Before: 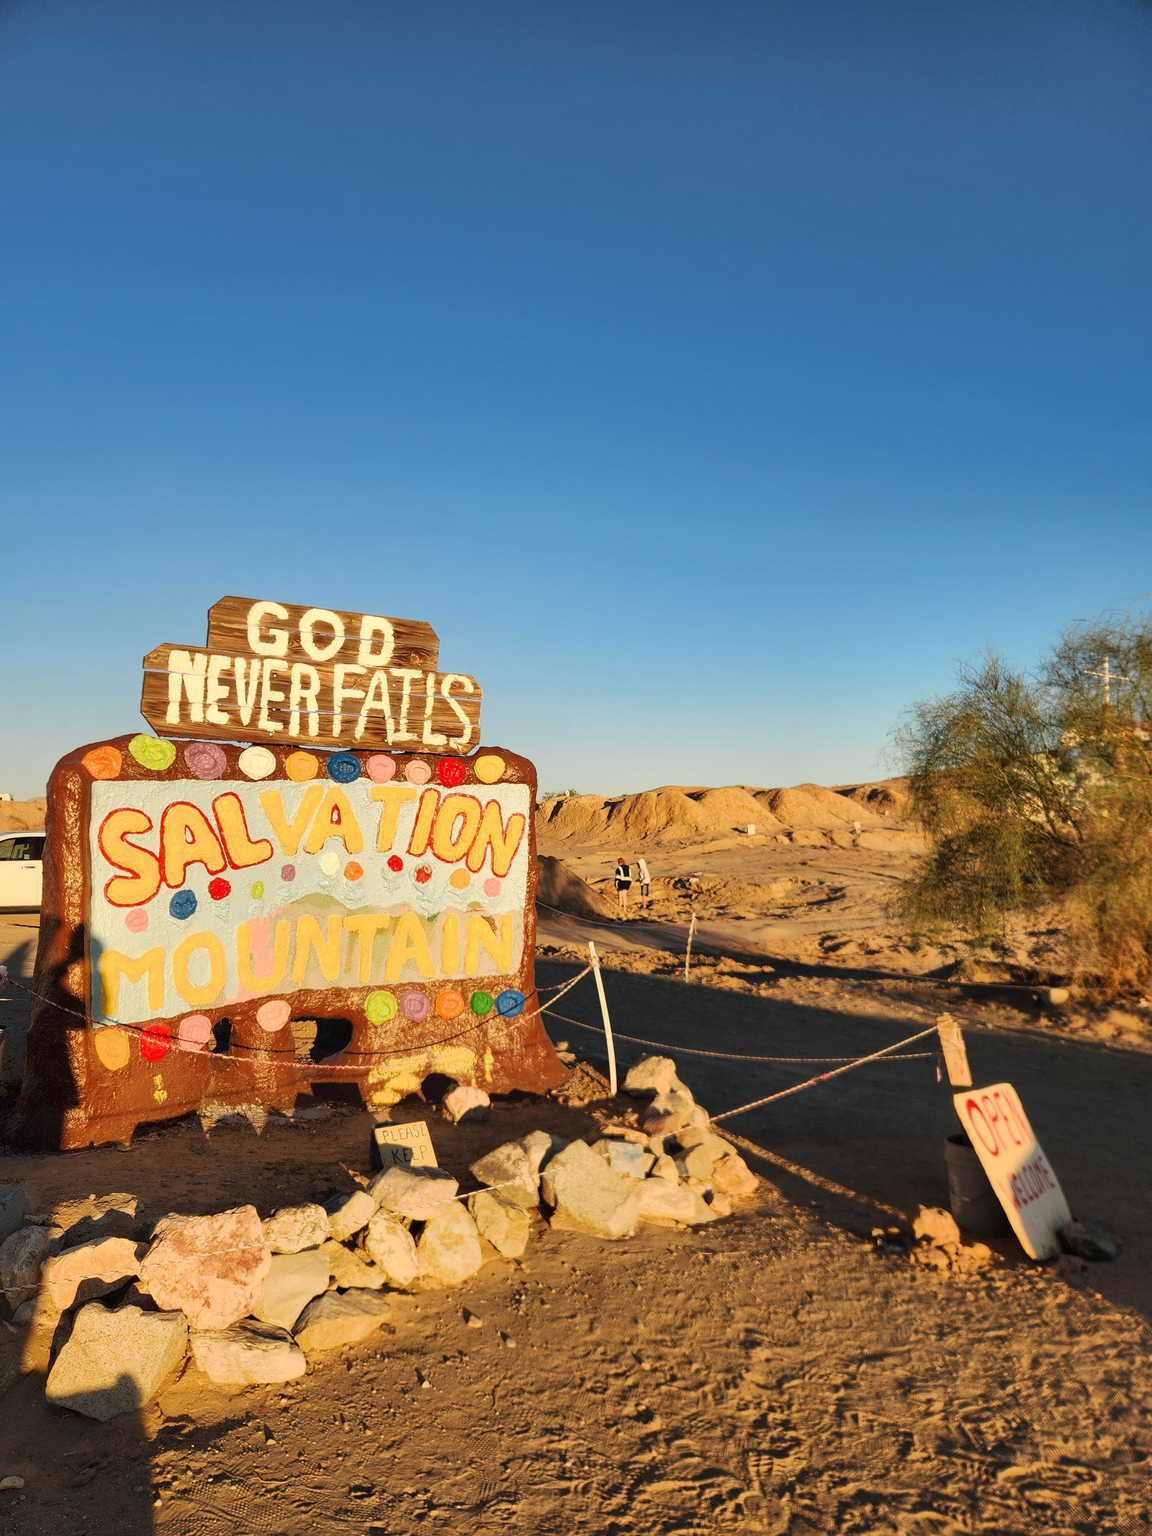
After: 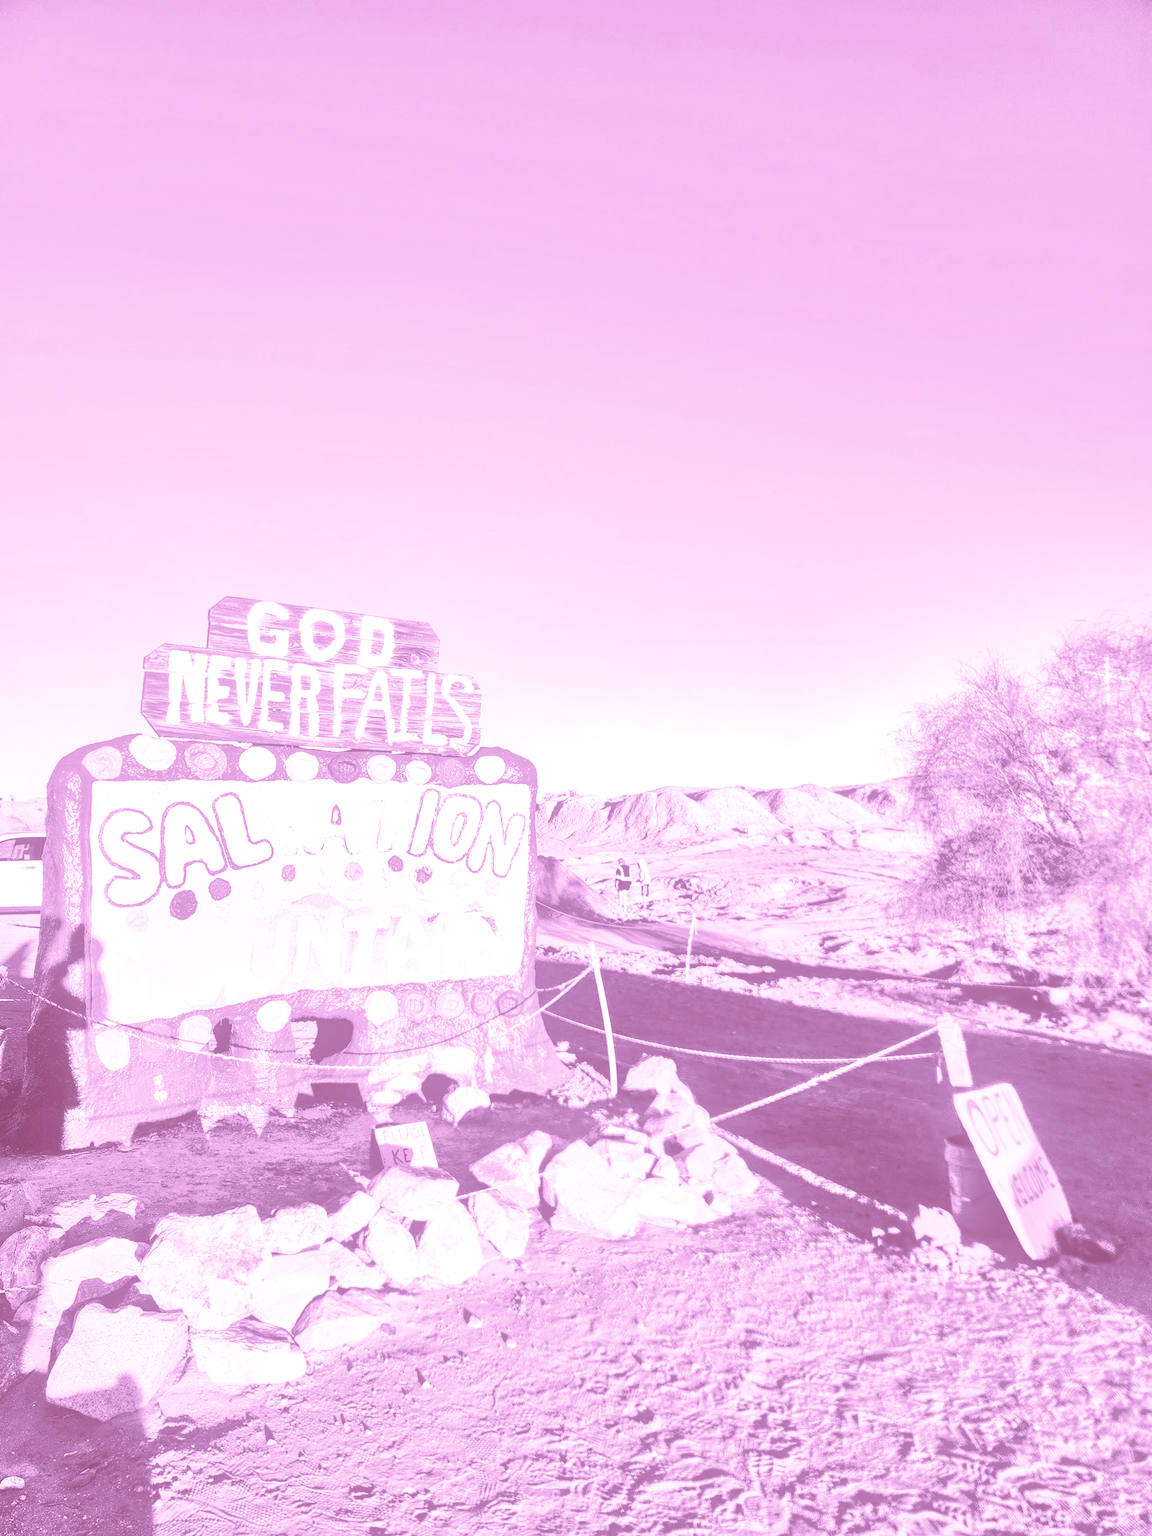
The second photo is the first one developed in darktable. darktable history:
exposure: black level correction 0.035, exposure 0.9 EV, compensate highlight preservation false
shadows and highlights: soften with gaussian
color calibration: output R [0.999, 0.026, -0.11, 0], output G [-0.019, 1.037, -0.099, 0], output B [0.022, -0.023, 0.902, 0], illuminant custom, x 0.367, y 0.392, temperature 4437.75 K, clip negative RGB from gamut false
colorize: hue 331.2°, saturation 75%, source mix 30.28%, lightness 70.52%, version 1
local contrast: highlights 55%, shadows 52%, detail 130%, midtone range 0.452
split-toning: on, module defaults
